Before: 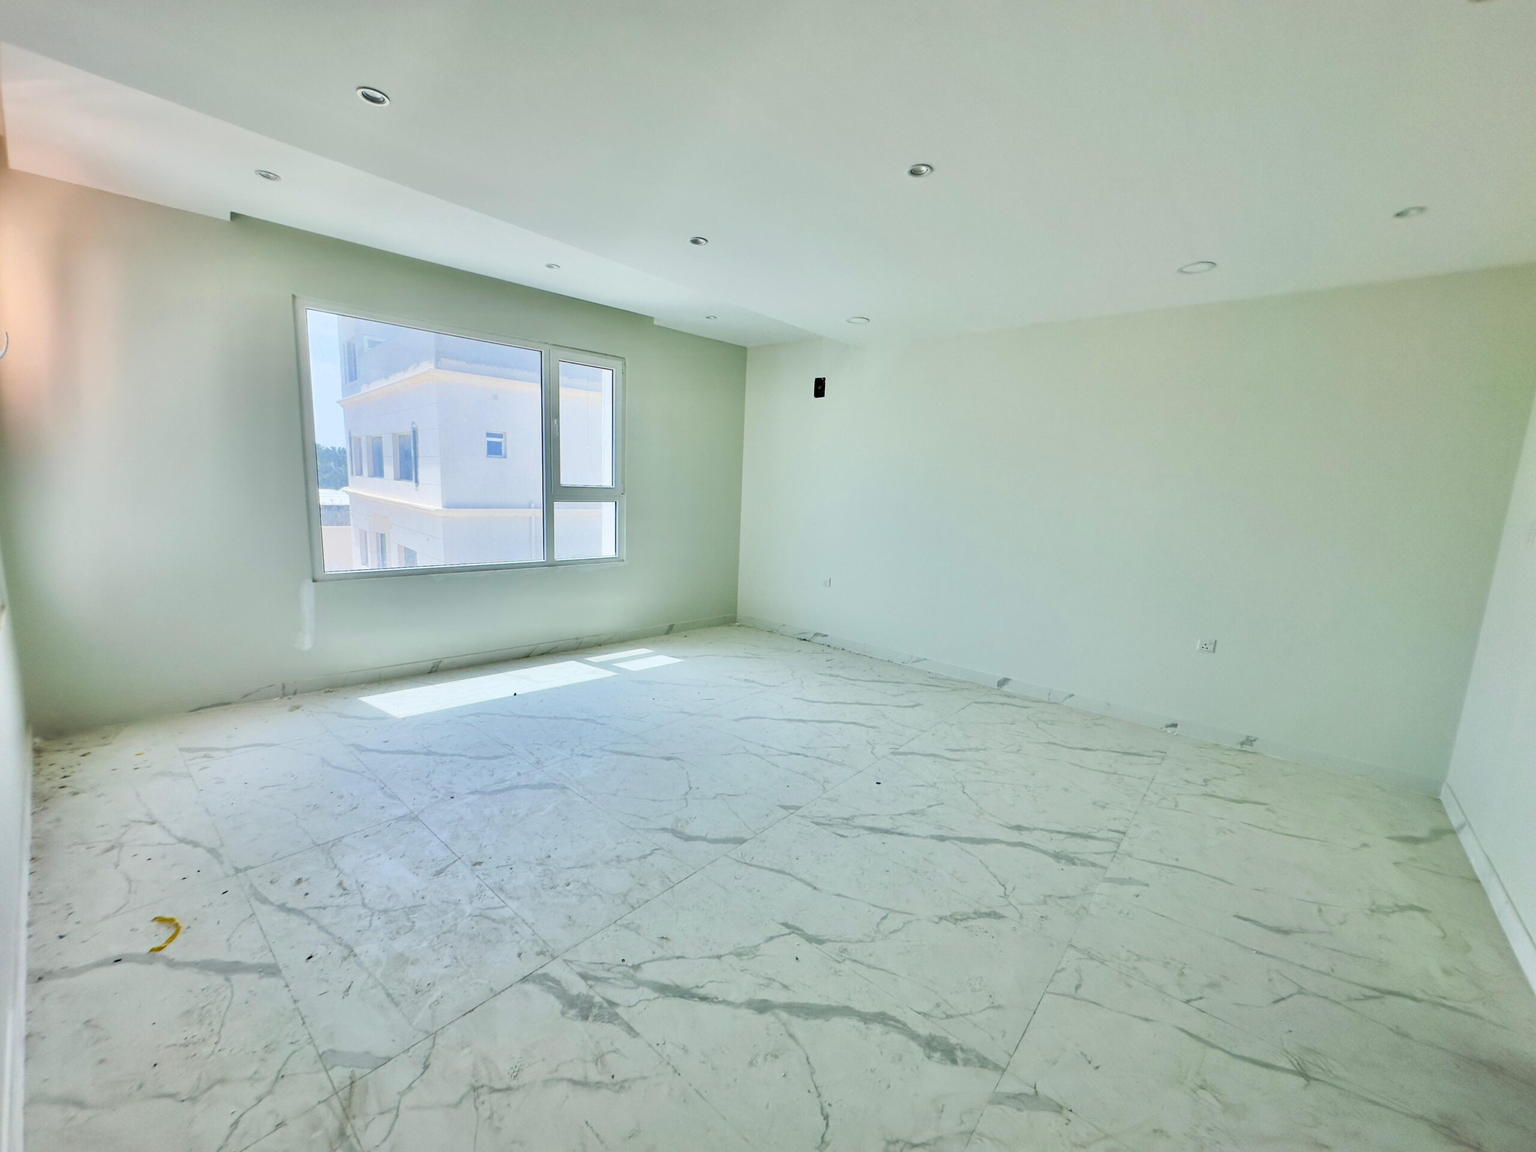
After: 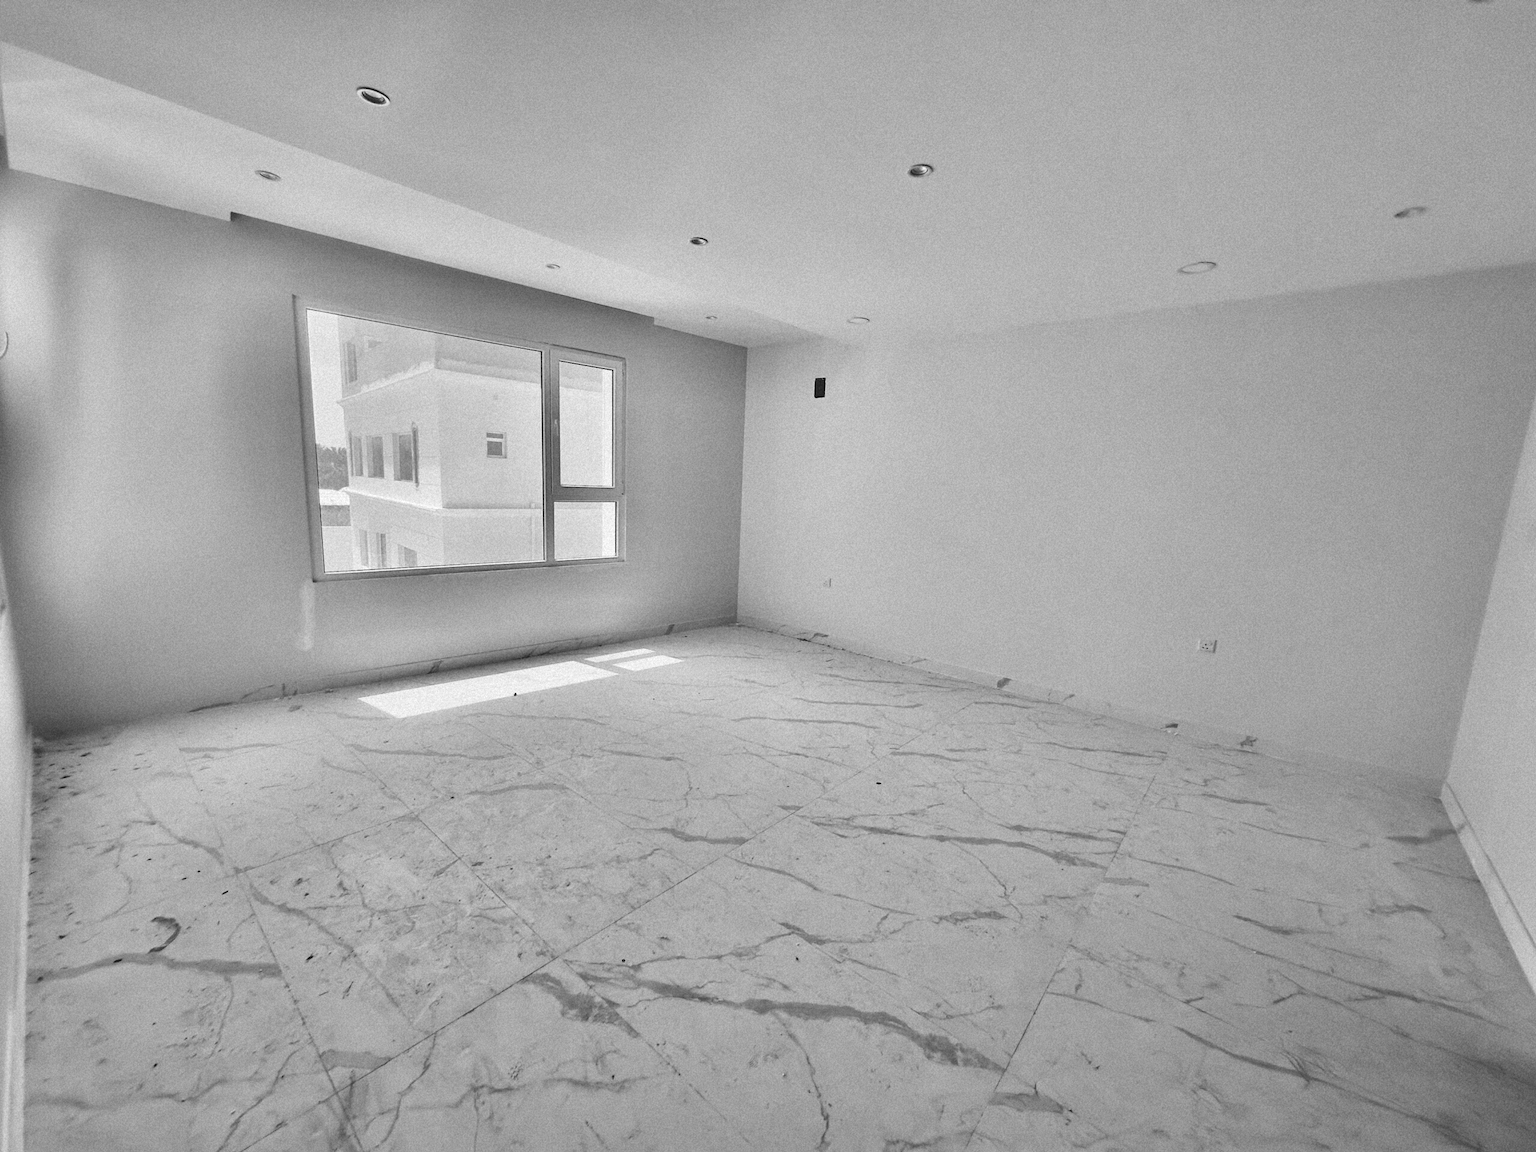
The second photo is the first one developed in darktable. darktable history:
grain: mid-tones bias 0%
base curve: curves: ch0 [(0, 0.02) (0.083, 0.036) (1, 1)], preserve colors none
monochrome: on, module defaults
